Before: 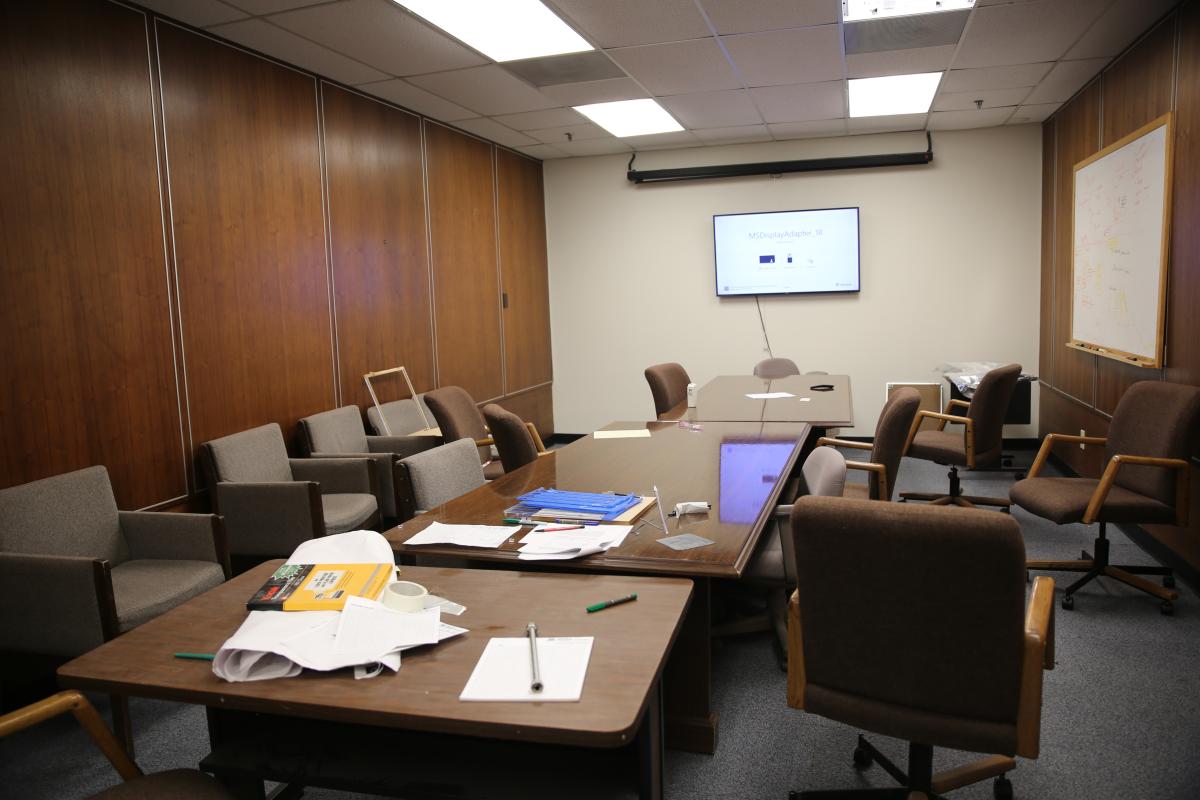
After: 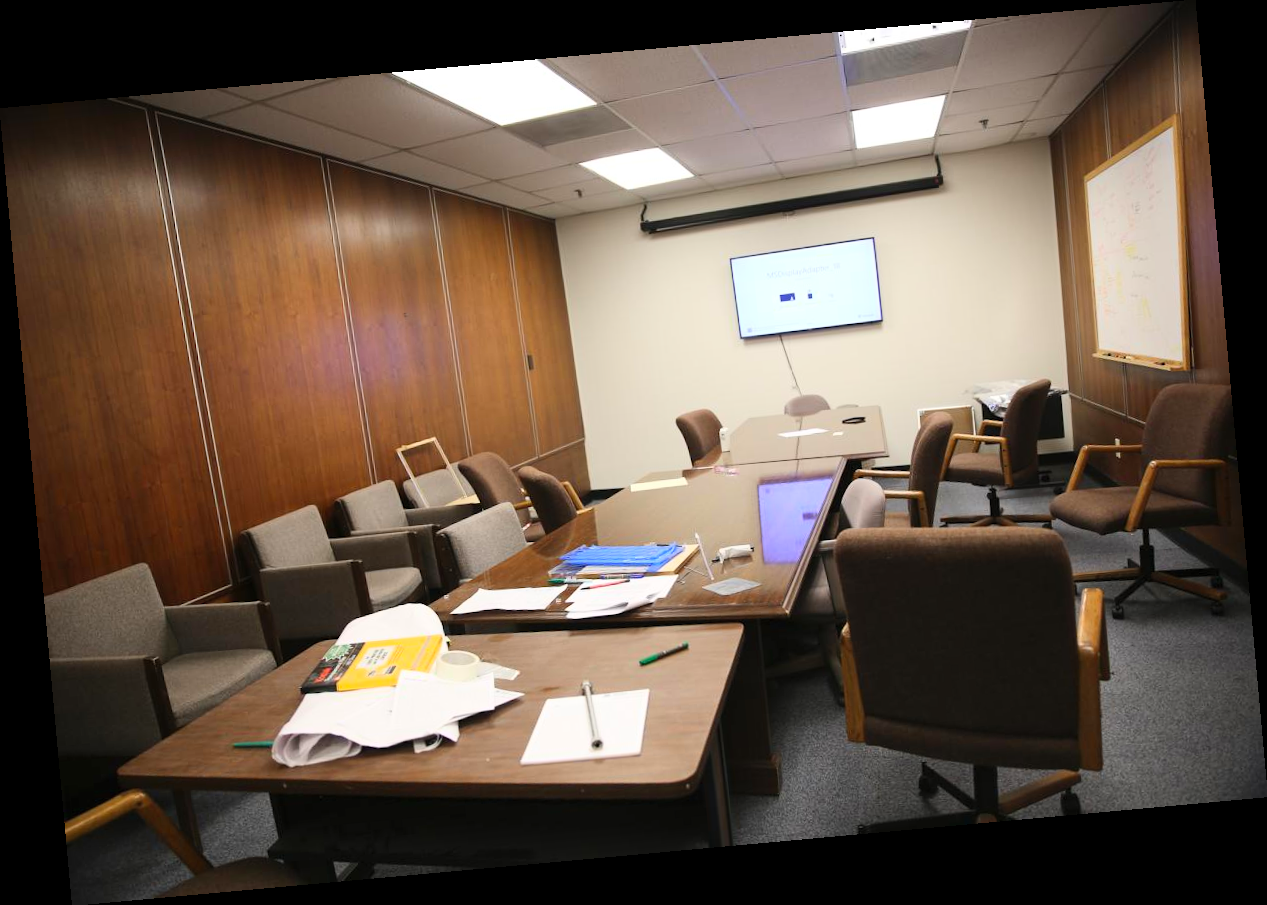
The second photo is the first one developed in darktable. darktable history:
rotate and perspective: rotation -5.2°, automatic cropping off
contrast brightness saturation: contrast 0.2, brightness 0.16, saturation 0.22
